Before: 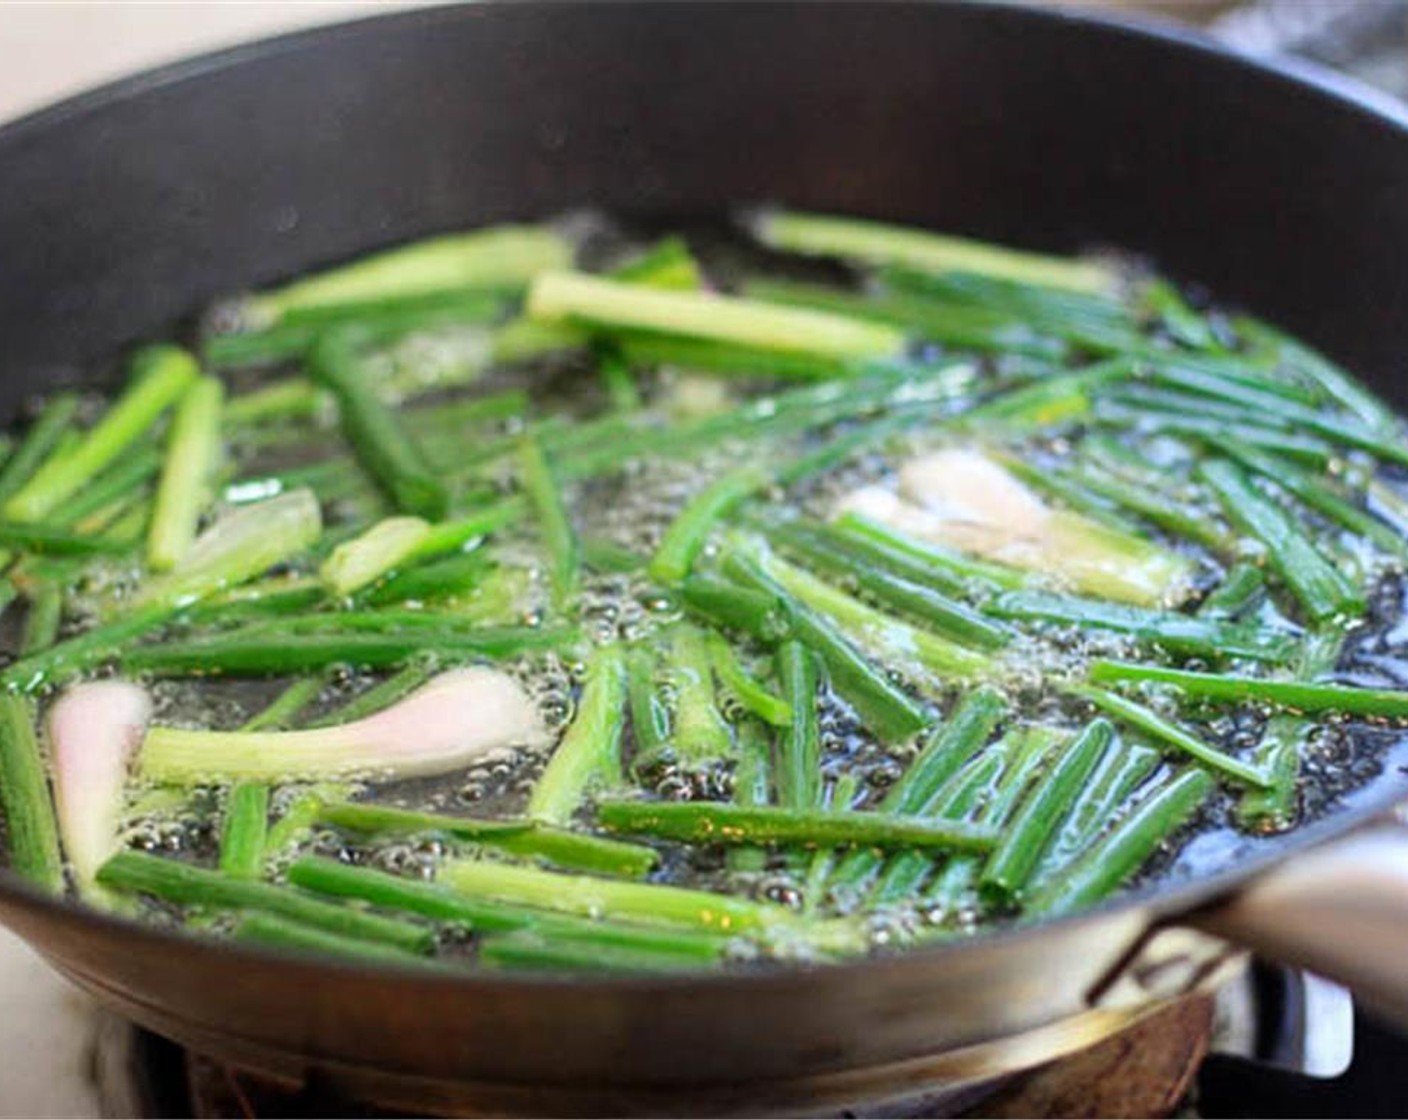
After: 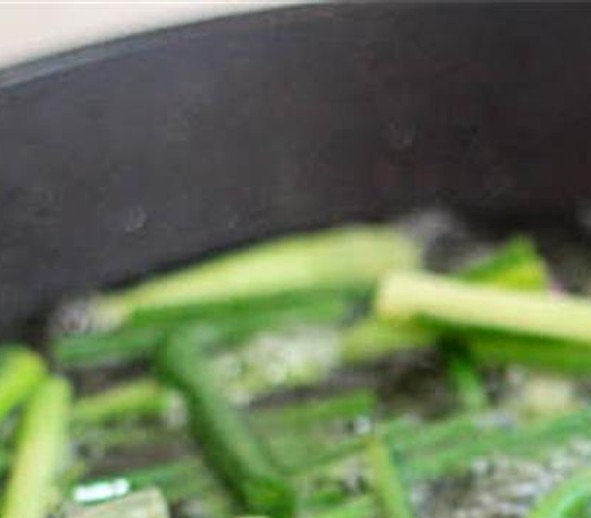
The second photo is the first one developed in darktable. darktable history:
crop and rotate: left 10.817%, top 0.062%, right 47.194%, bottom 53.626%
local contrast: mode bilateral grid, contrast 20, coarseness 50, detail 120%, midtone range 0.2
